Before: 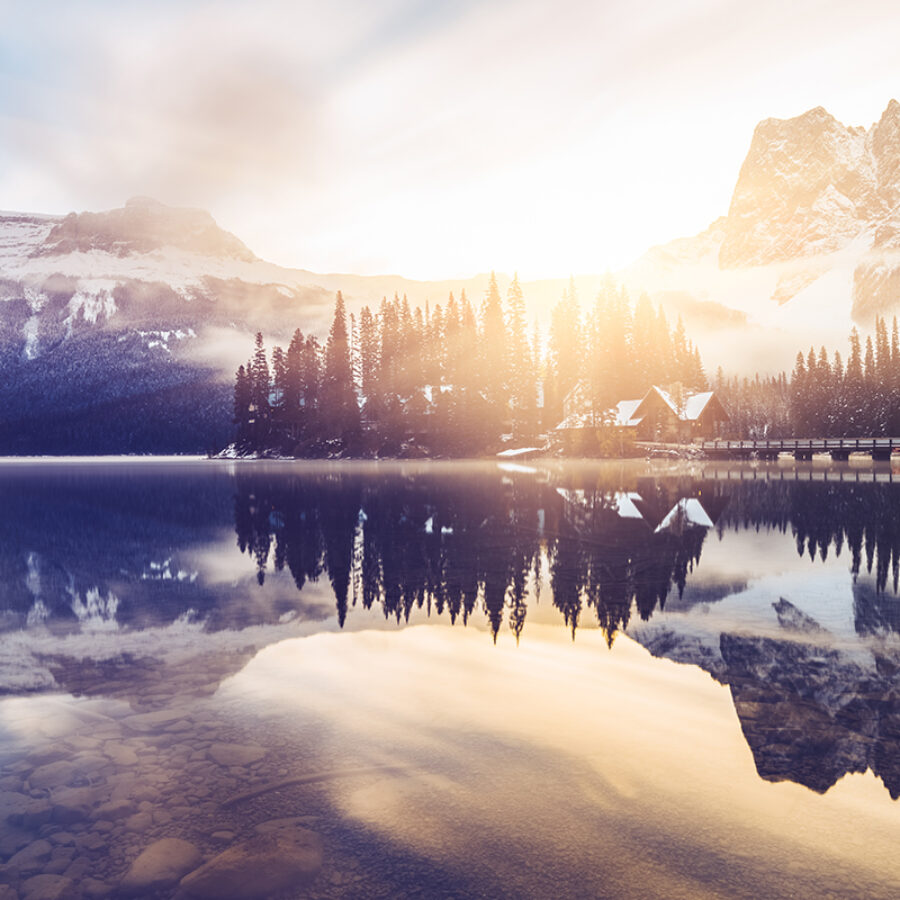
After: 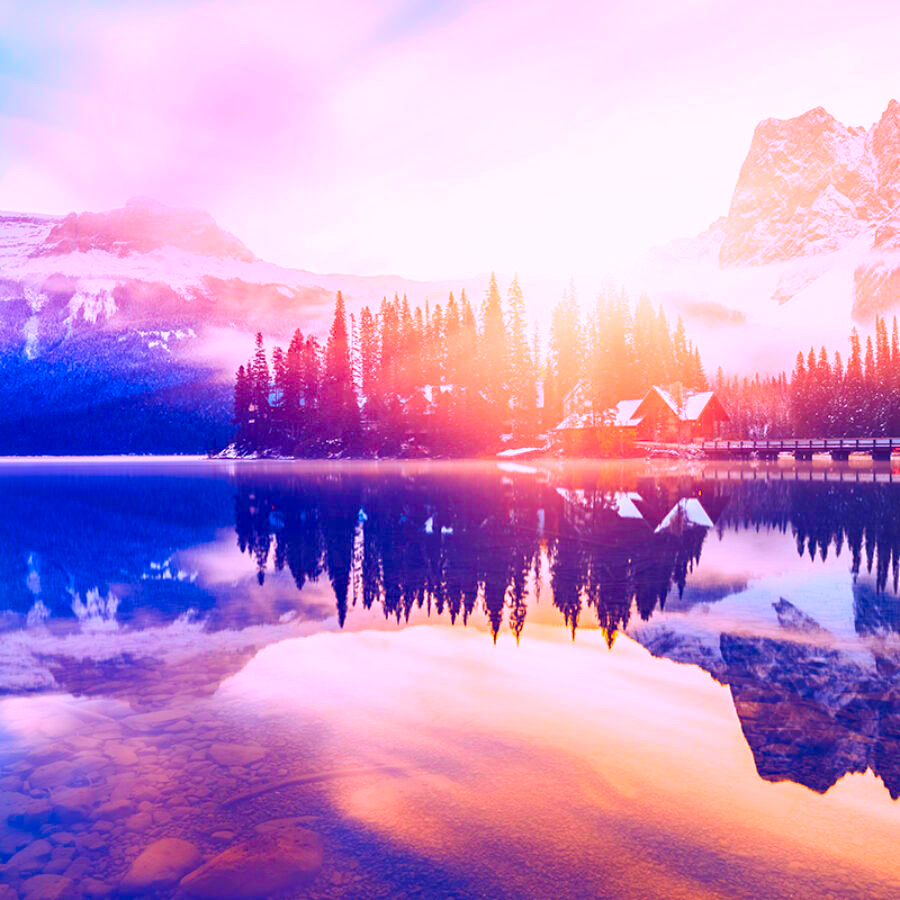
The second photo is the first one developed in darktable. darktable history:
white balance: red 1.042, blue 1.17
color correction: saturation 2.15
